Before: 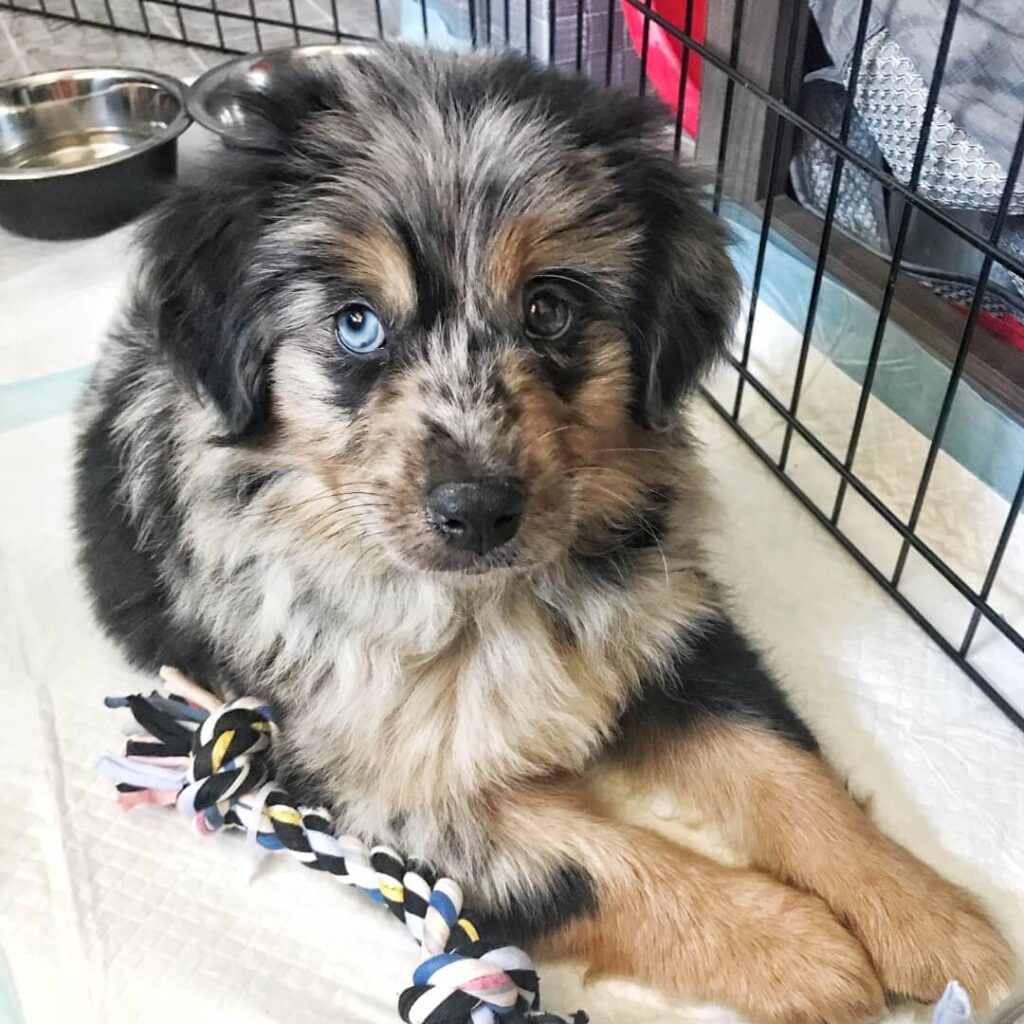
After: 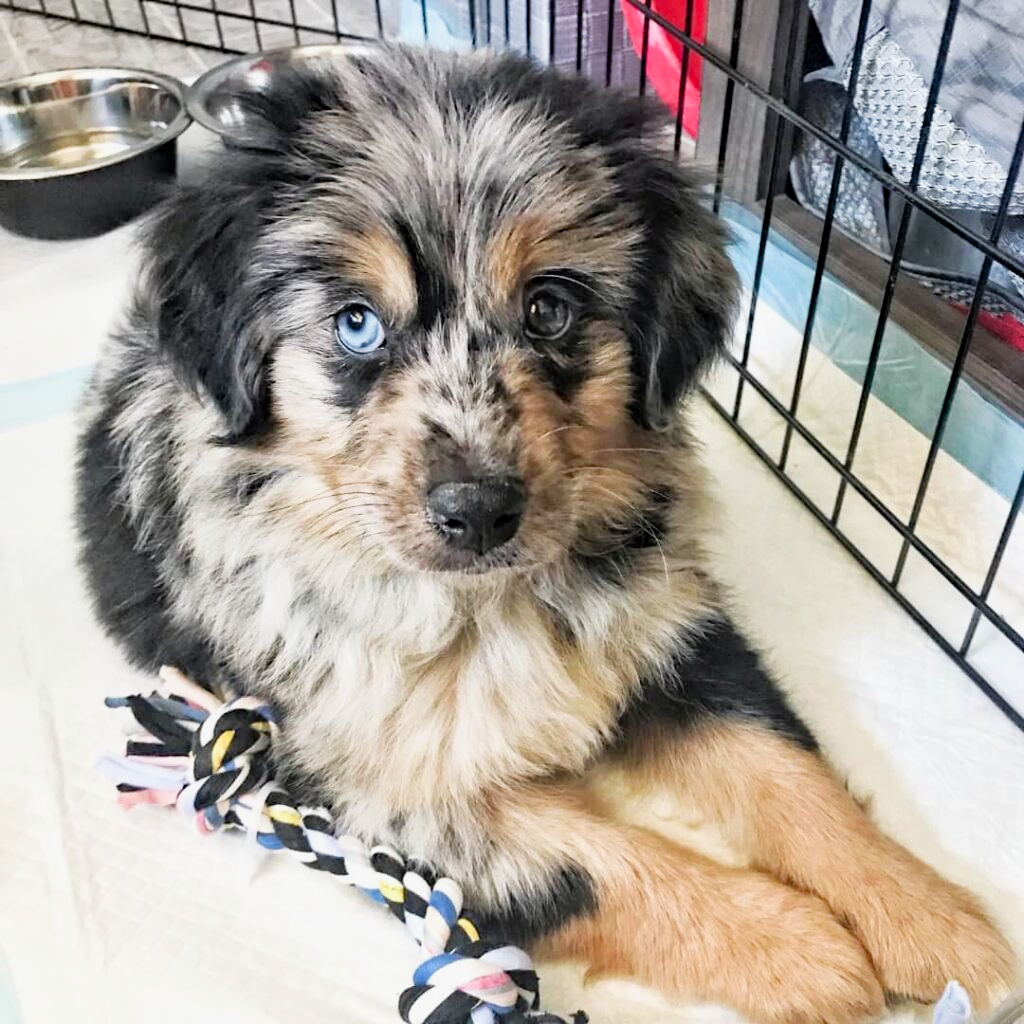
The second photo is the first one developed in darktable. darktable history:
exposure: exposure 0.762 EV, compensate highlight preservation false
haze removal: compatibility mode true, adaptive false
filmic rgb: black relative exposure -8.01 EV, white relative exposure 3.81 EV, hardness 4.34, iterations of high-quality reconstruction 0
